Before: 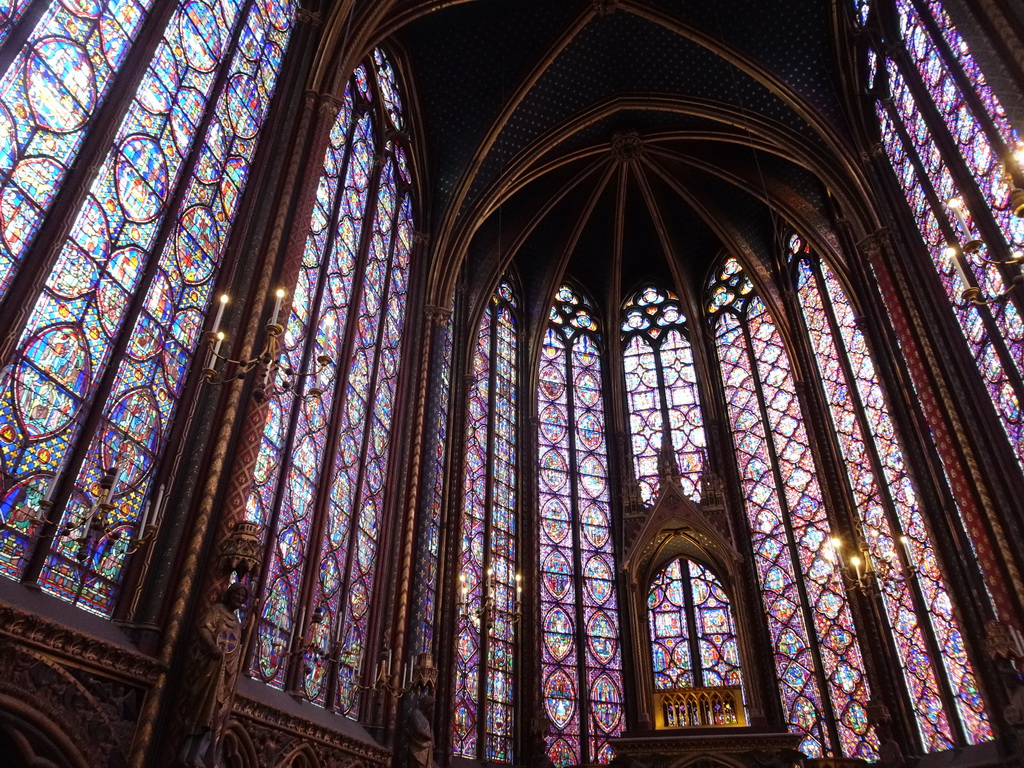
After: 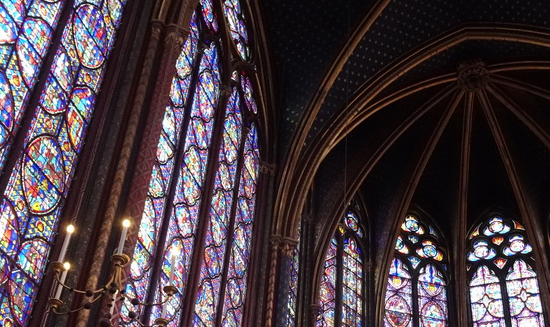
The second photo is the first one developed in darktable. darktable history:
crop: left 15.11%, top 9.227%, right 31.178%, bottom 48.172%
